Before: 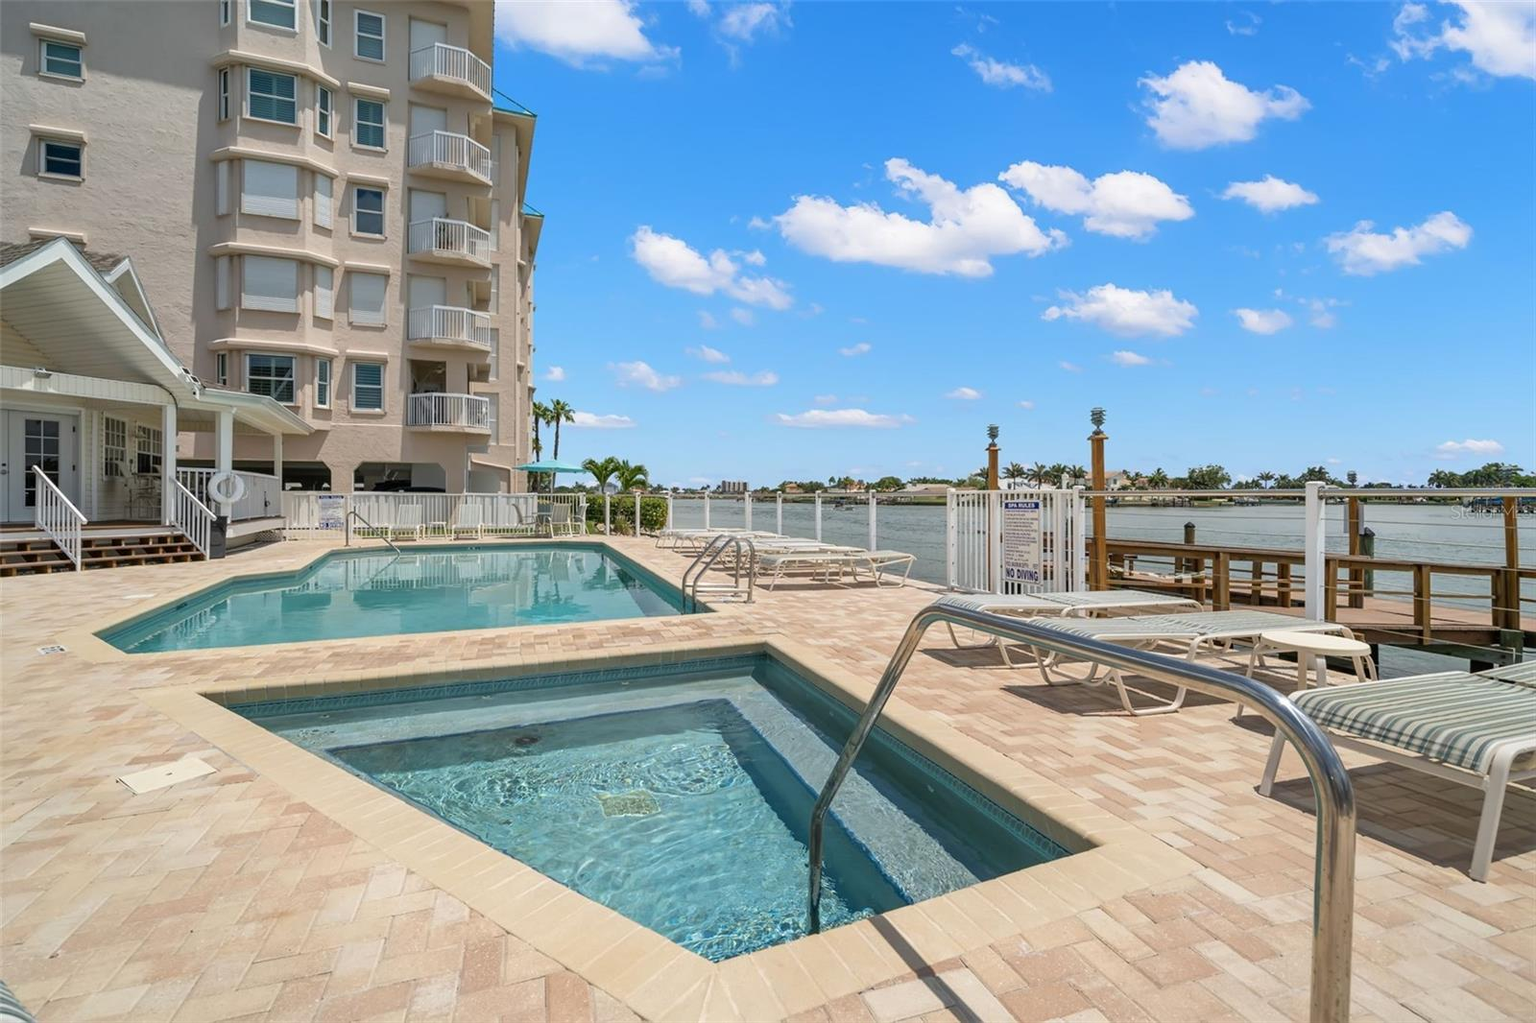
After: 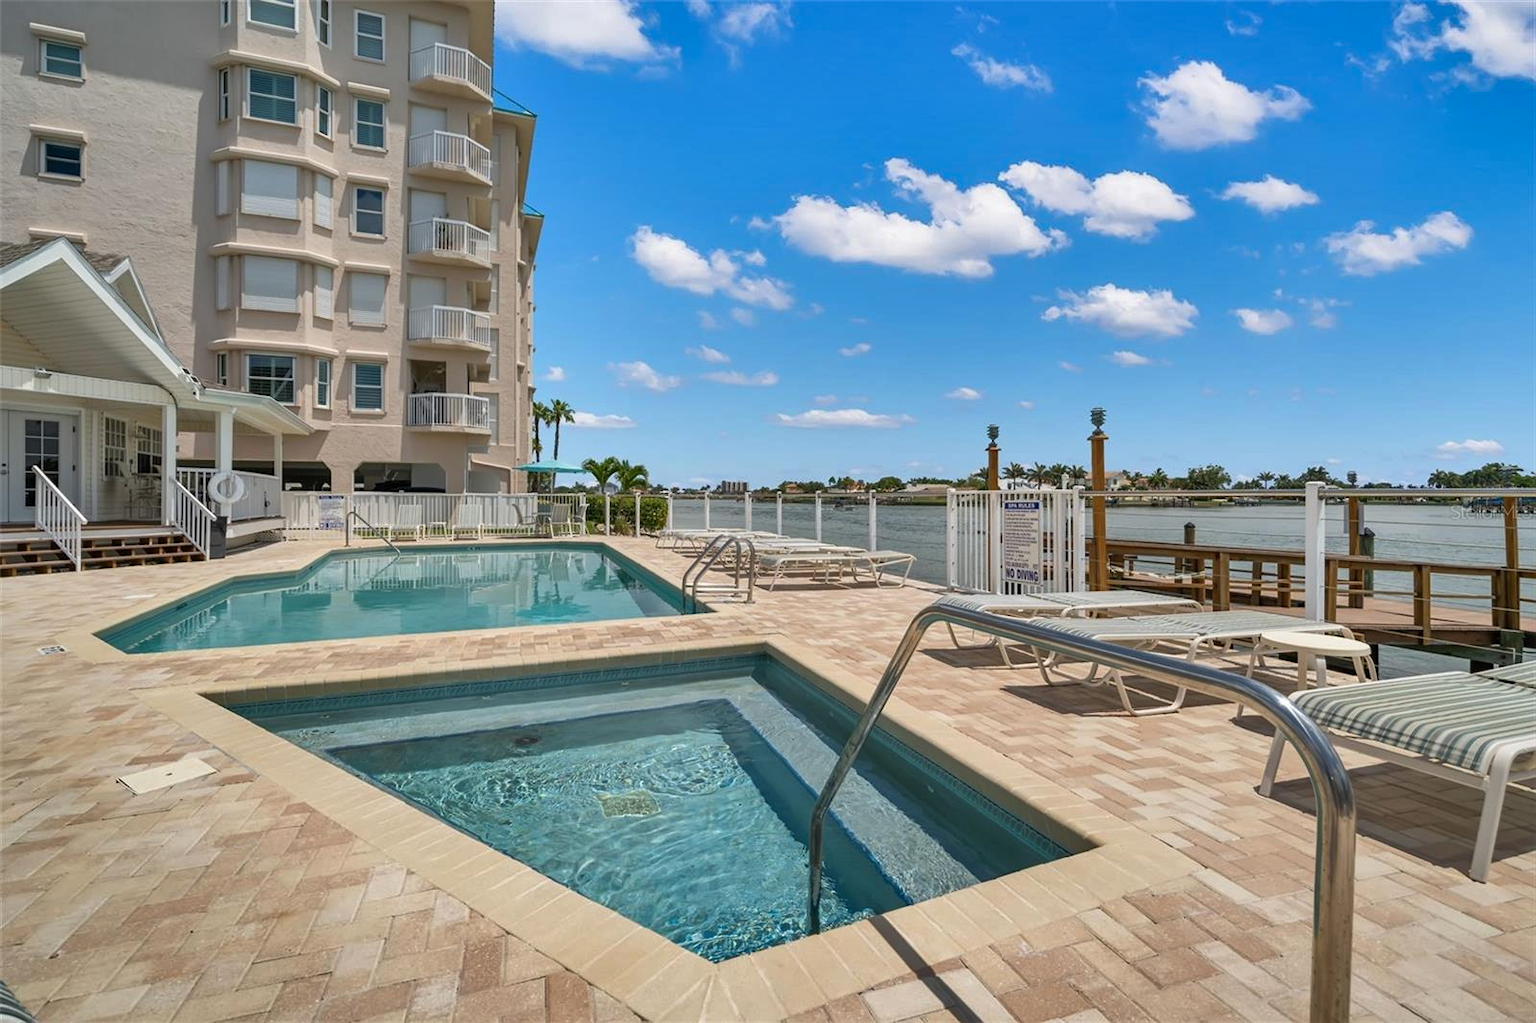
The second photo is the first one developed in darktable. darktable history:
shadows and highlights: radius 108.25, shadows 44.23, highlights -66.78, low approximation 0.01, soften with gaussian
